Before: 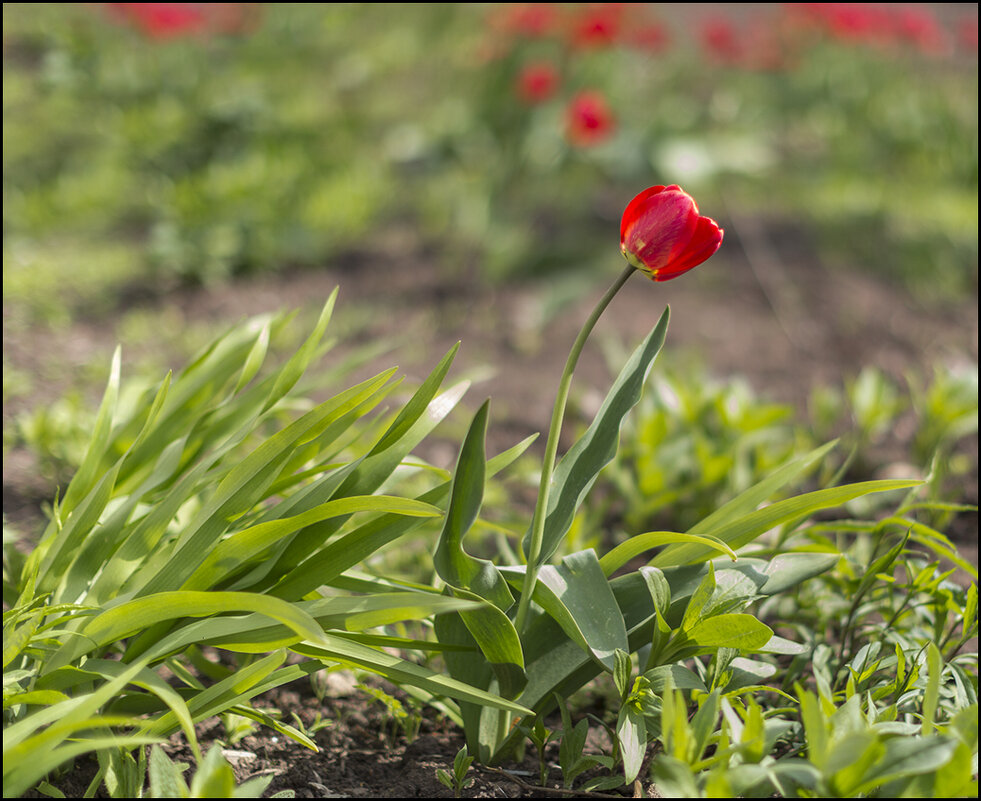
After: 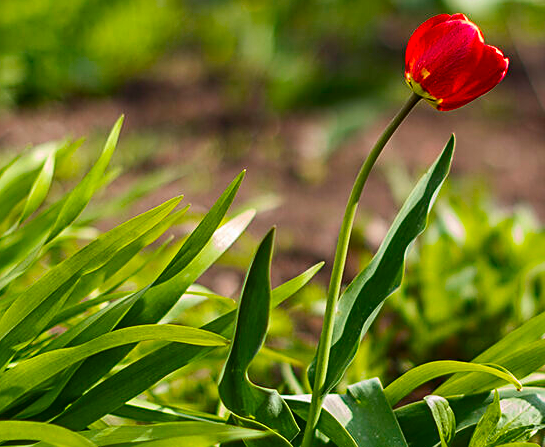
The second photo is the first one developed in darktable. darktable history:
crop and rotate: left 22.118%, top 21.541%, right 22.227%, bottom 22.65%
color balance rgb: perceptual saturation grading › global saturation 36.706%, perceptual saturation grading › shadows 34.604%, global vibrance 5.534%
sharpen: on, module defaults
contrast brightness saturation: contrast 0.199, brightness -0.11, saturation 0.099
